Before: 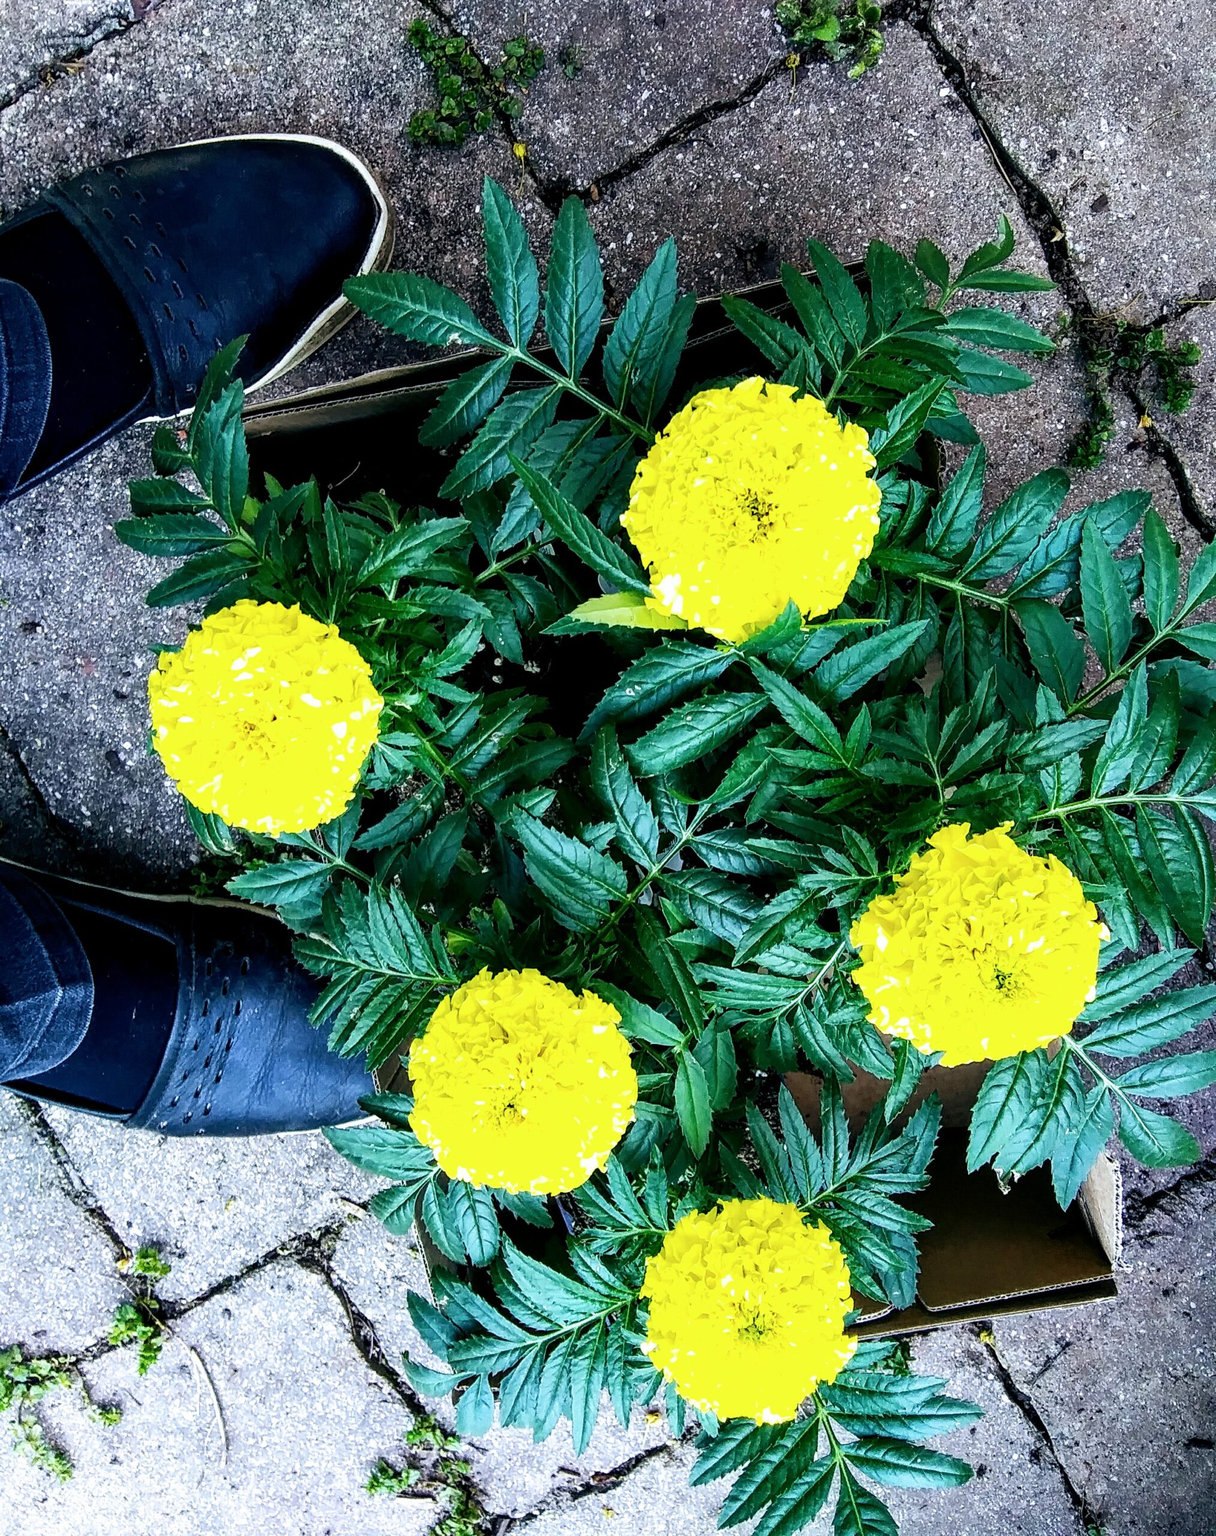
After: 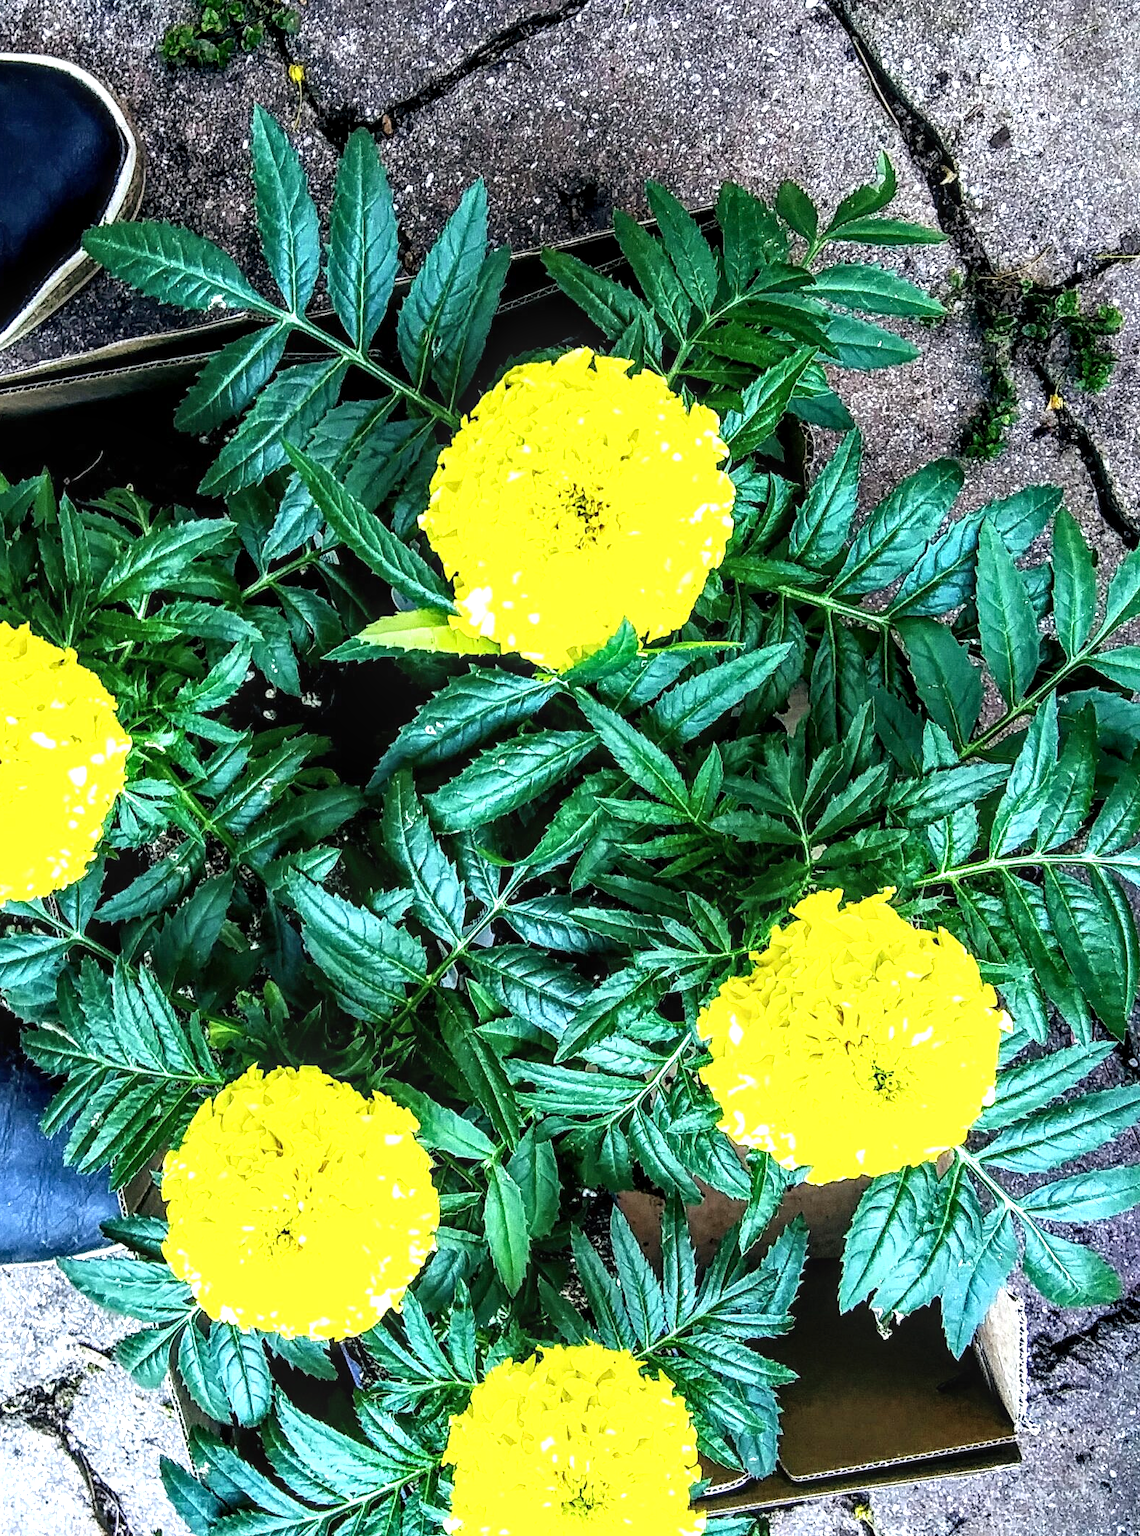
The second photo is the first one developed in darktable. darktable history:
local contrast: detail 130%
exposure: exposure 0.552 EV, compensate exposure bias true, compensate highlight preservation false
crop: left 22.651%, top 5.86%, bottom 11.674%
